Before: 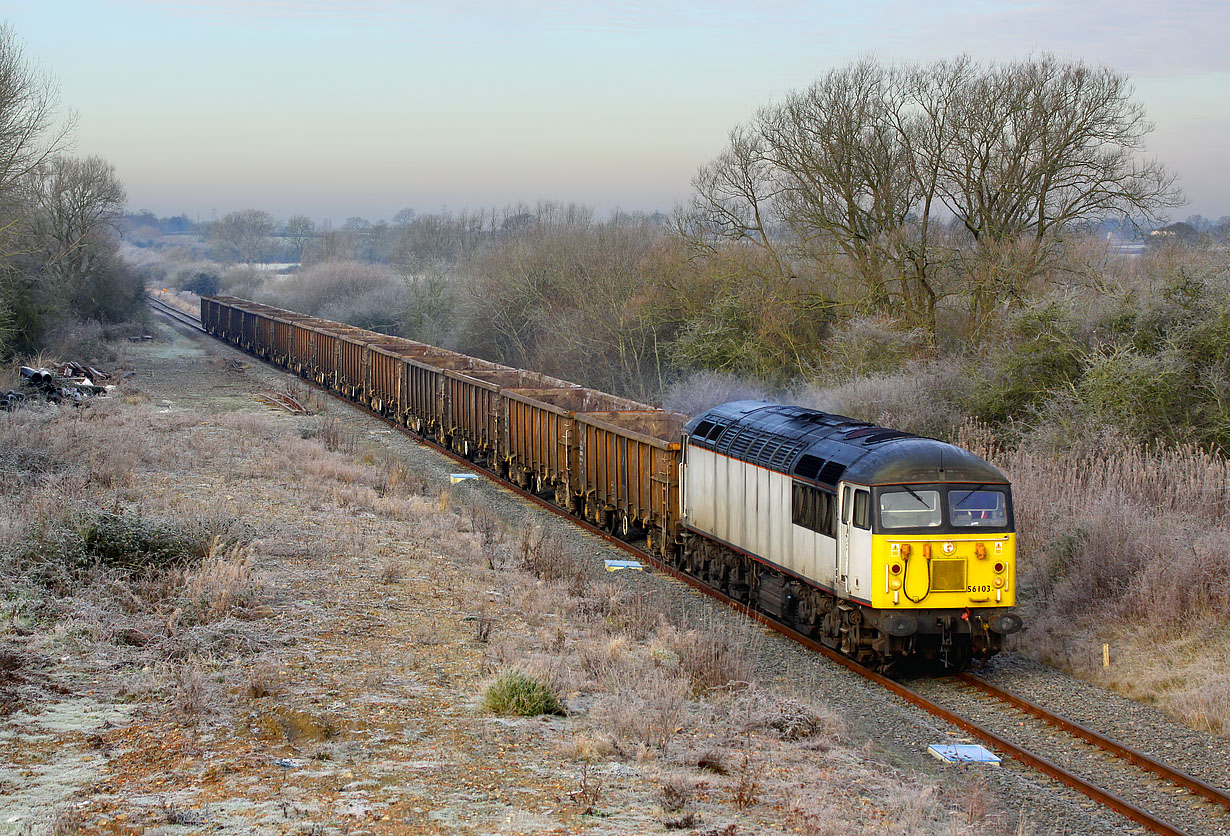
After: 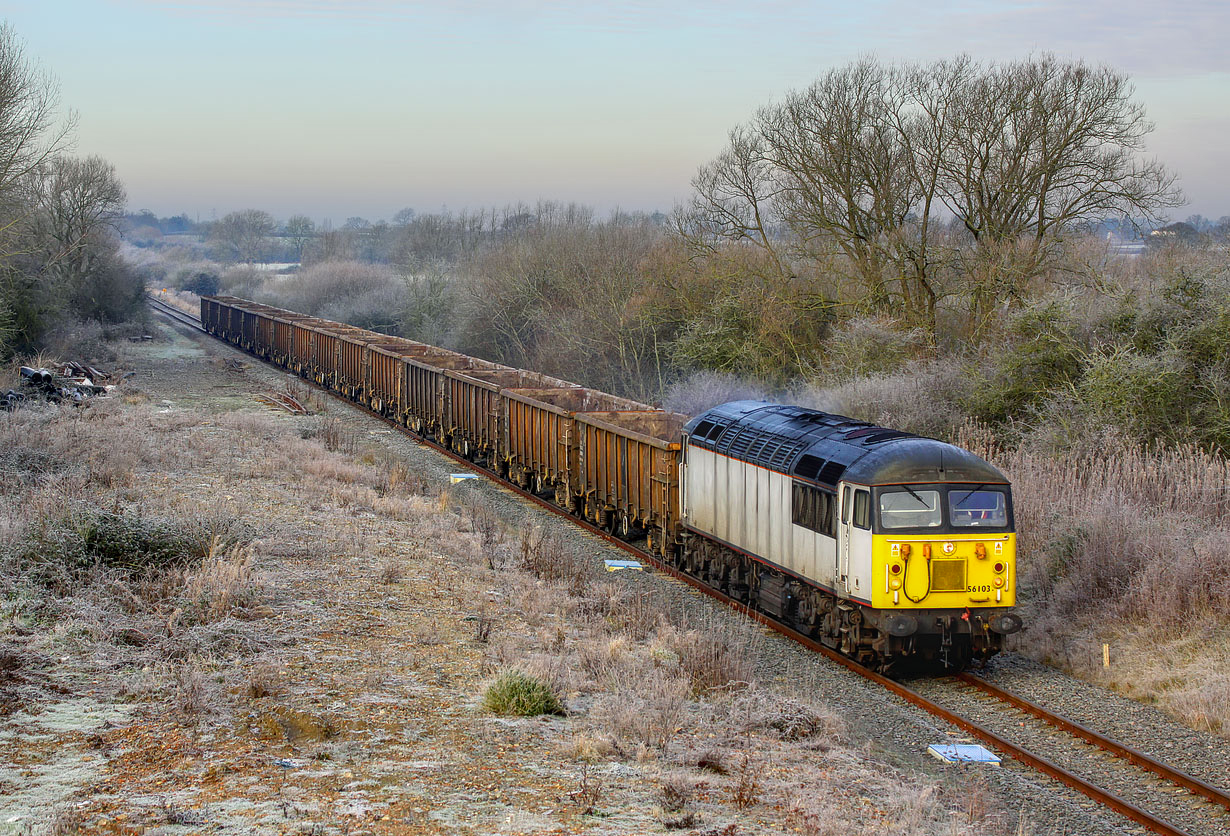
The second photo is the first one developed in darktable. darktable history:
contrast brightness saturation: contrast -0.11
tone equalizer: on, module defaults
local contrast: detail 130%
